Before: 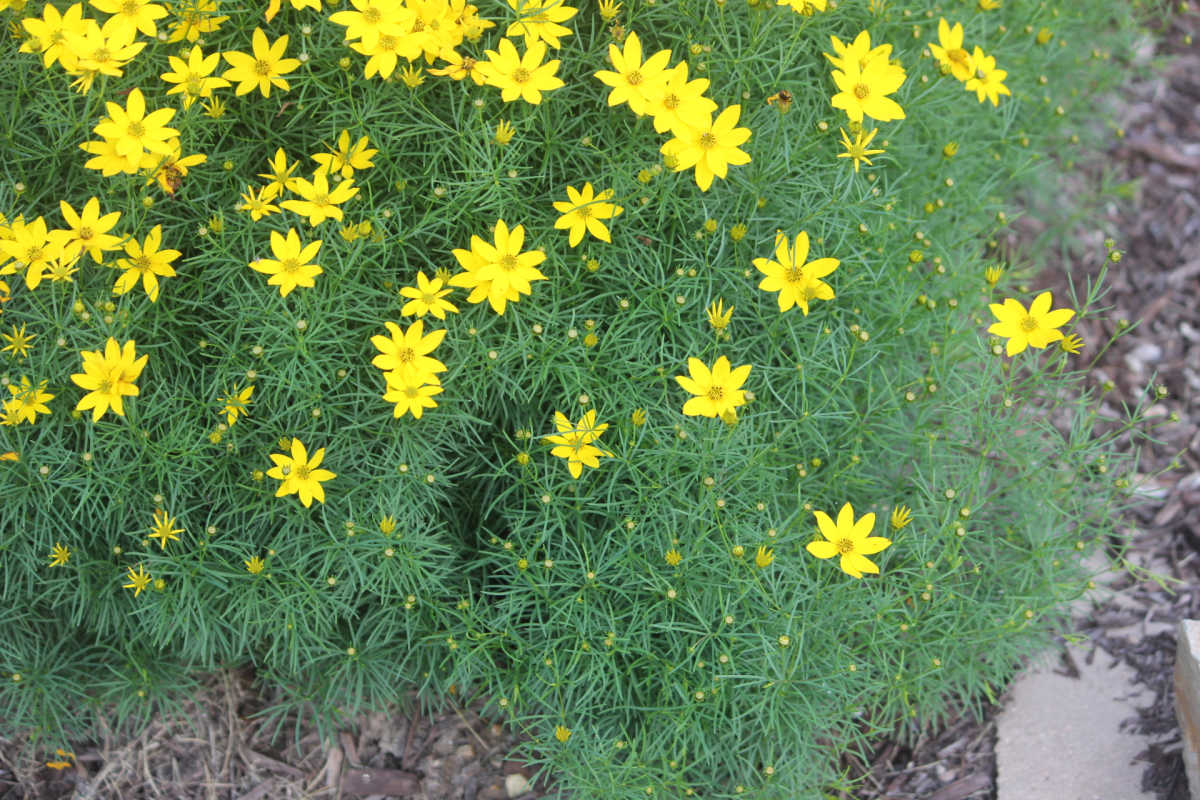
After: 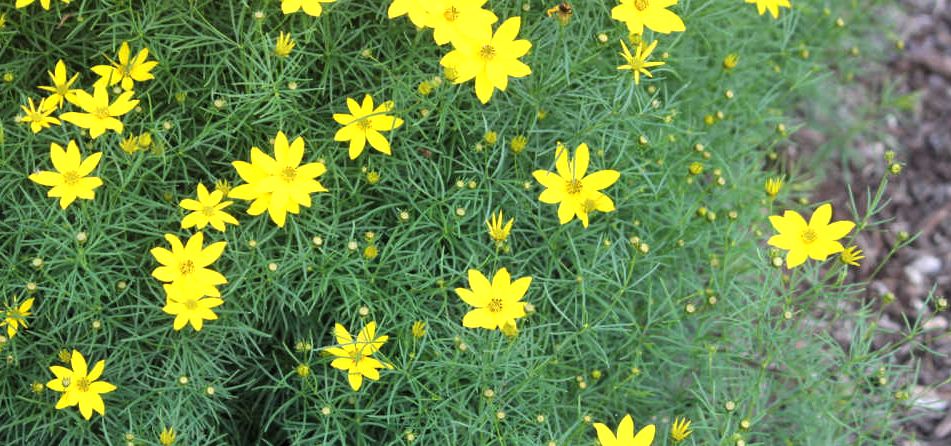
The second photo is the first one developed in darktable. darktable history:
levels: levels [0.052, 0.496, 0.908]
crop: left 18.385%, top 11.12%, right 2.318%, bottom 33.126%
